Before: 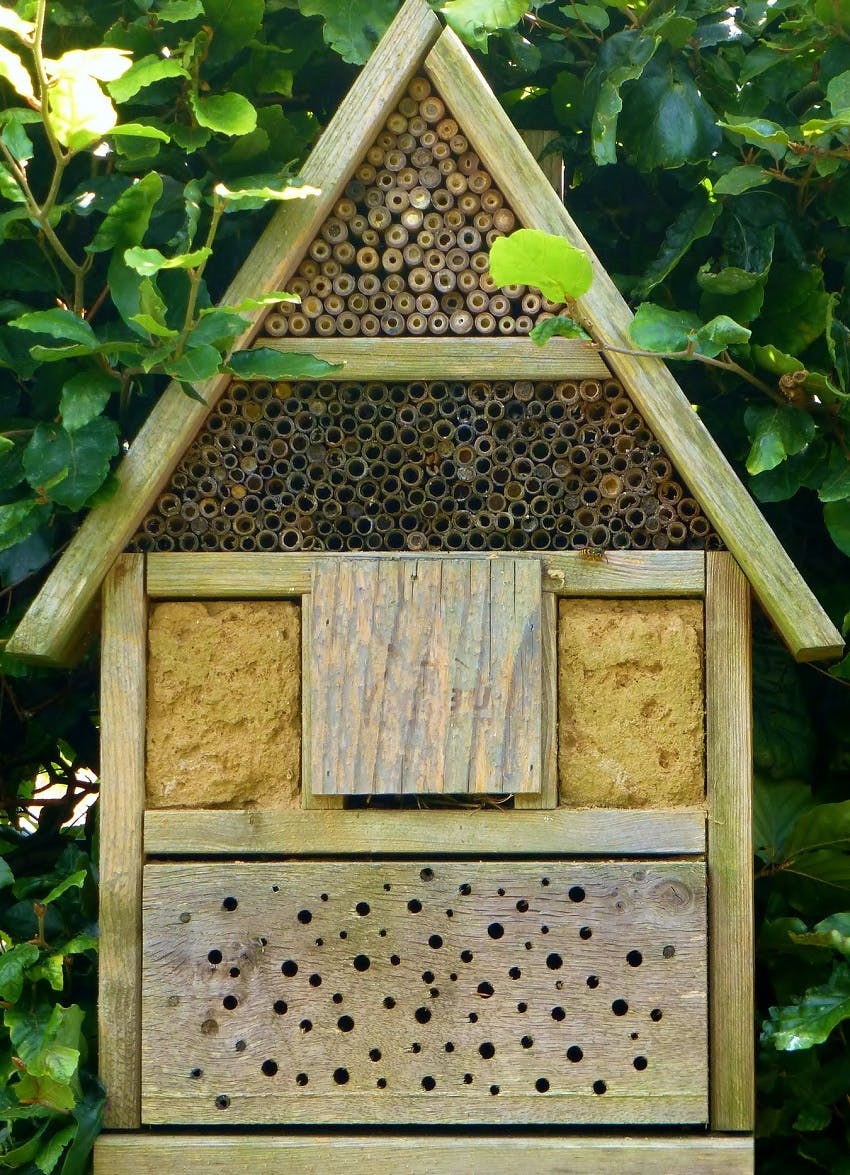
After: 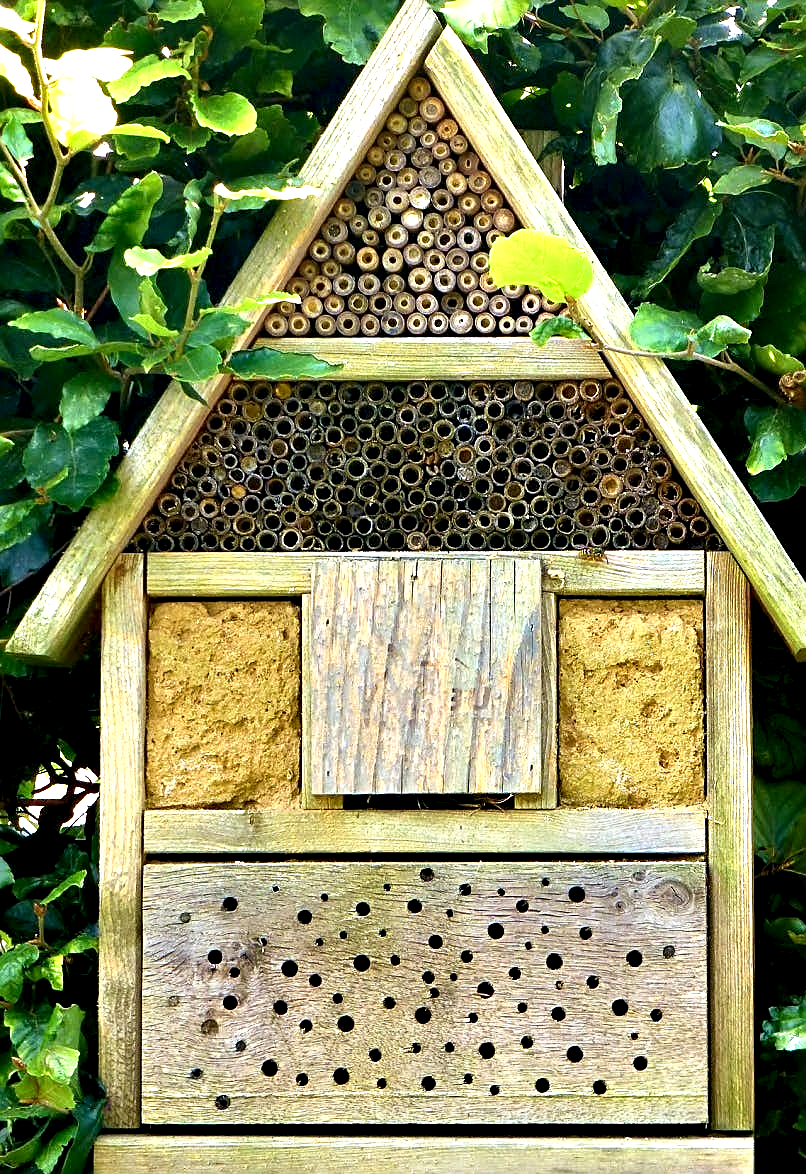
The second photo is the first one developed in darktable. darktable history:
vignetting: fall-off start 115.76%, fall-off radius 58.37%
exposure: black level correction 0.001, exposure 0.499 EV, compensate highlight preservation false
contrast equalizer: octaves 7, y [[0.6 ×6], [0.55 ×6], [0 ×6], [0 ×6], [0 ×6]]
crop and rotate: left 0%, right 5.171%
sharpen: amount 0.493
